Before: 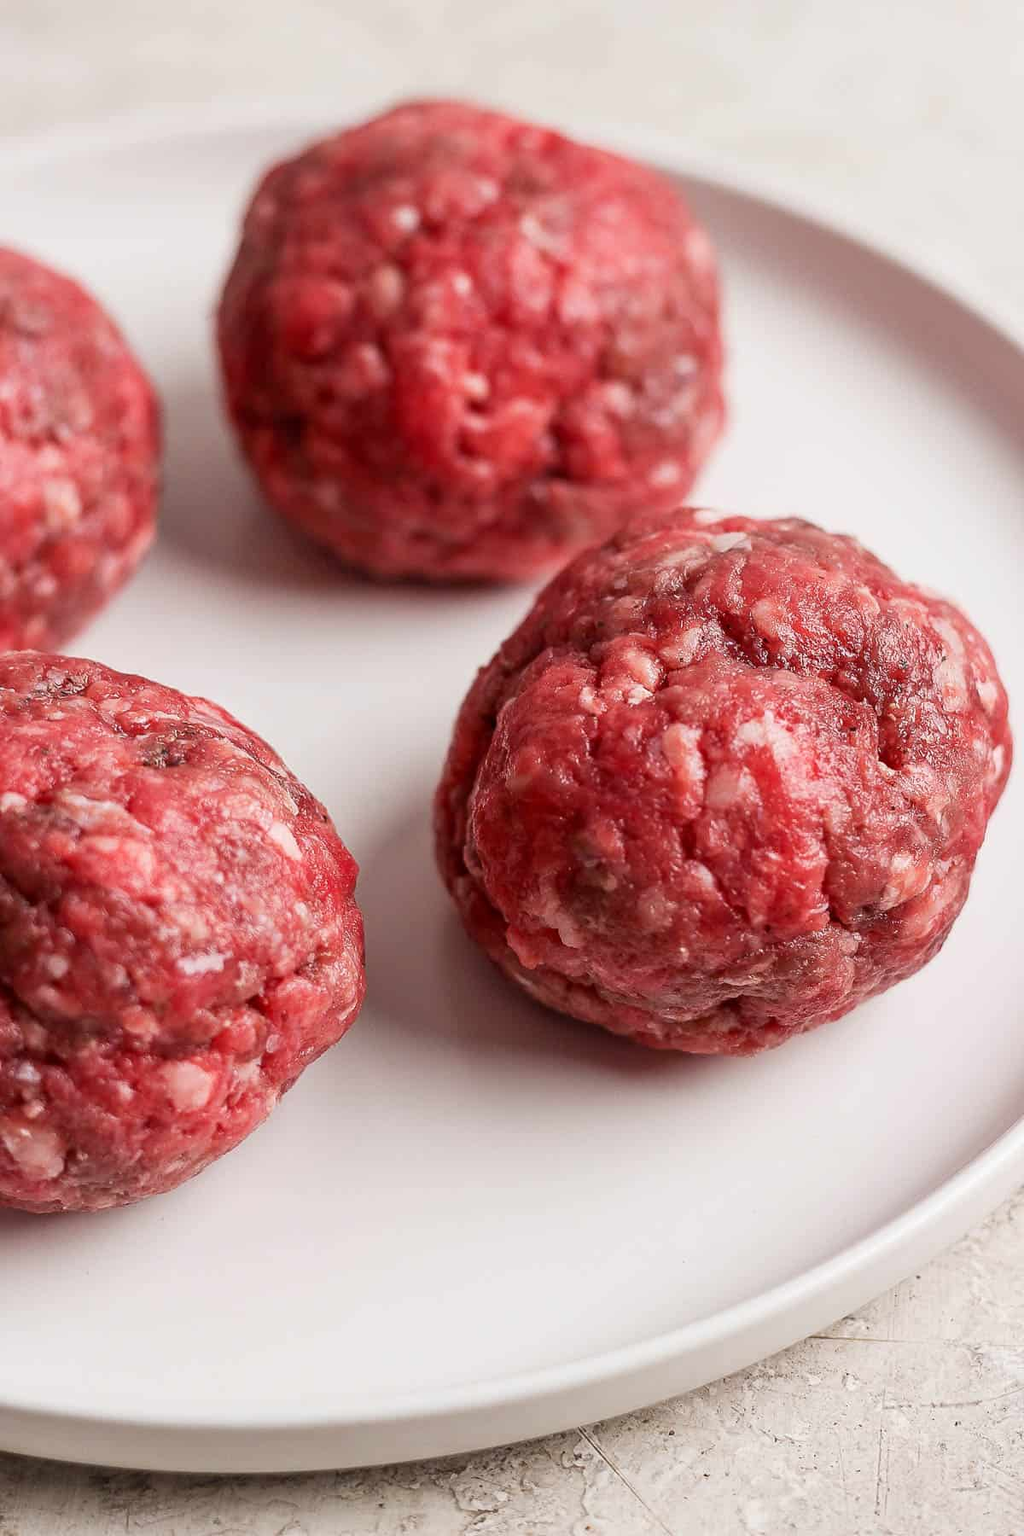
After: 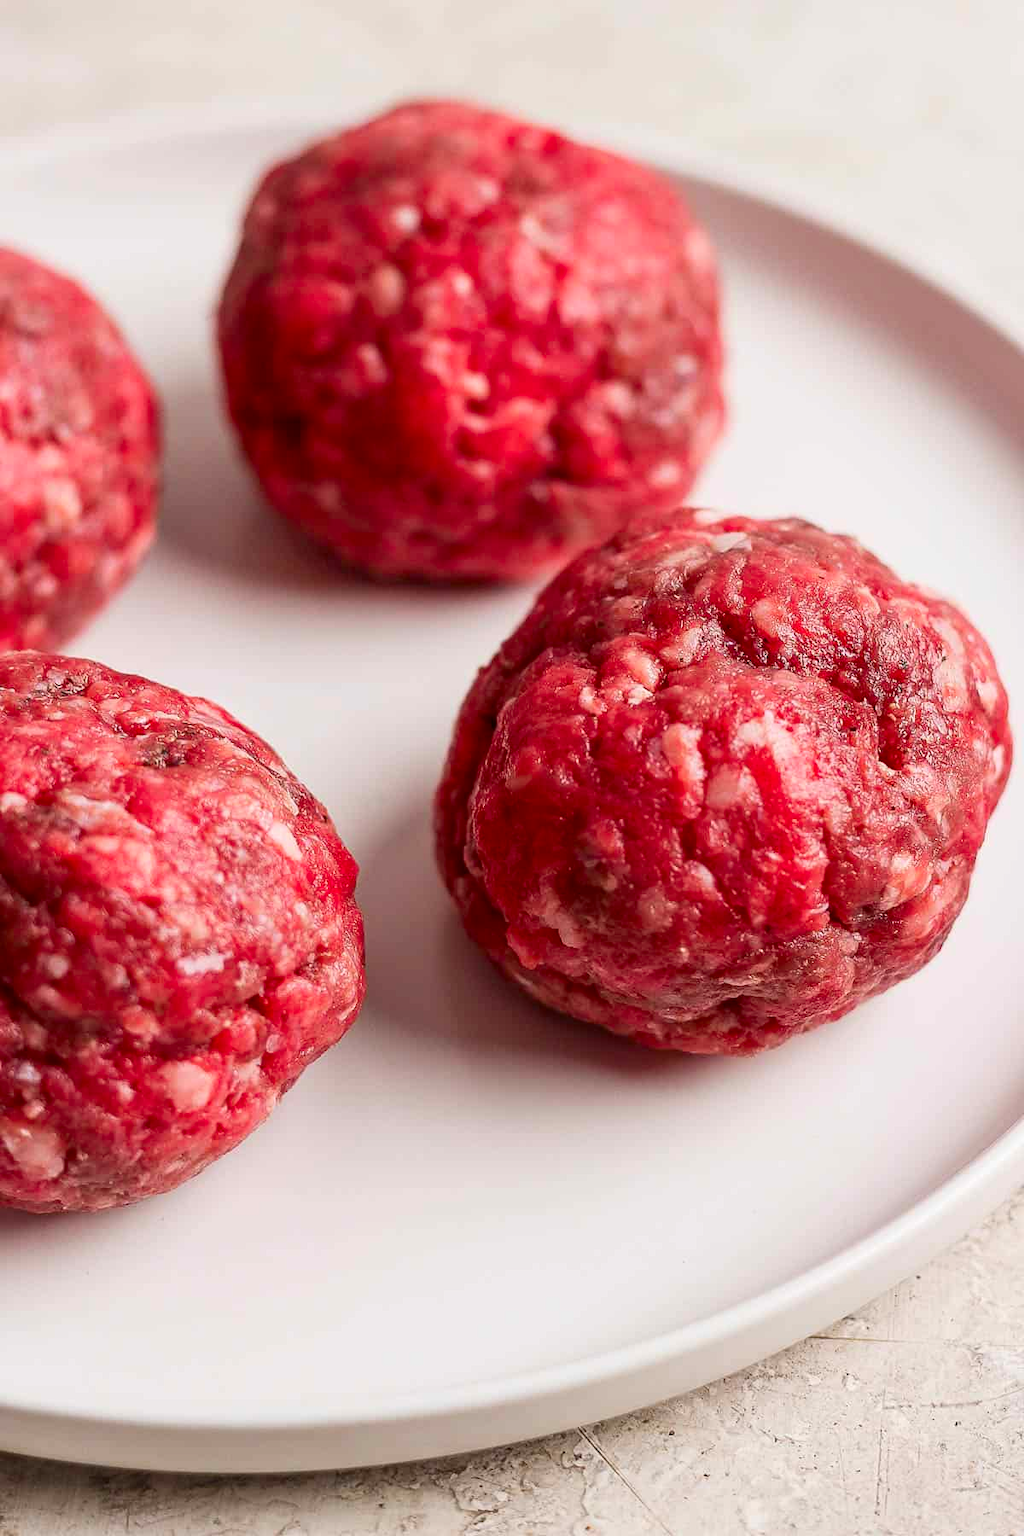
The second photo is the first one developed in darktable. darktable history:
contrast brightness saturation: contrast 0.094, saturation 0.275
